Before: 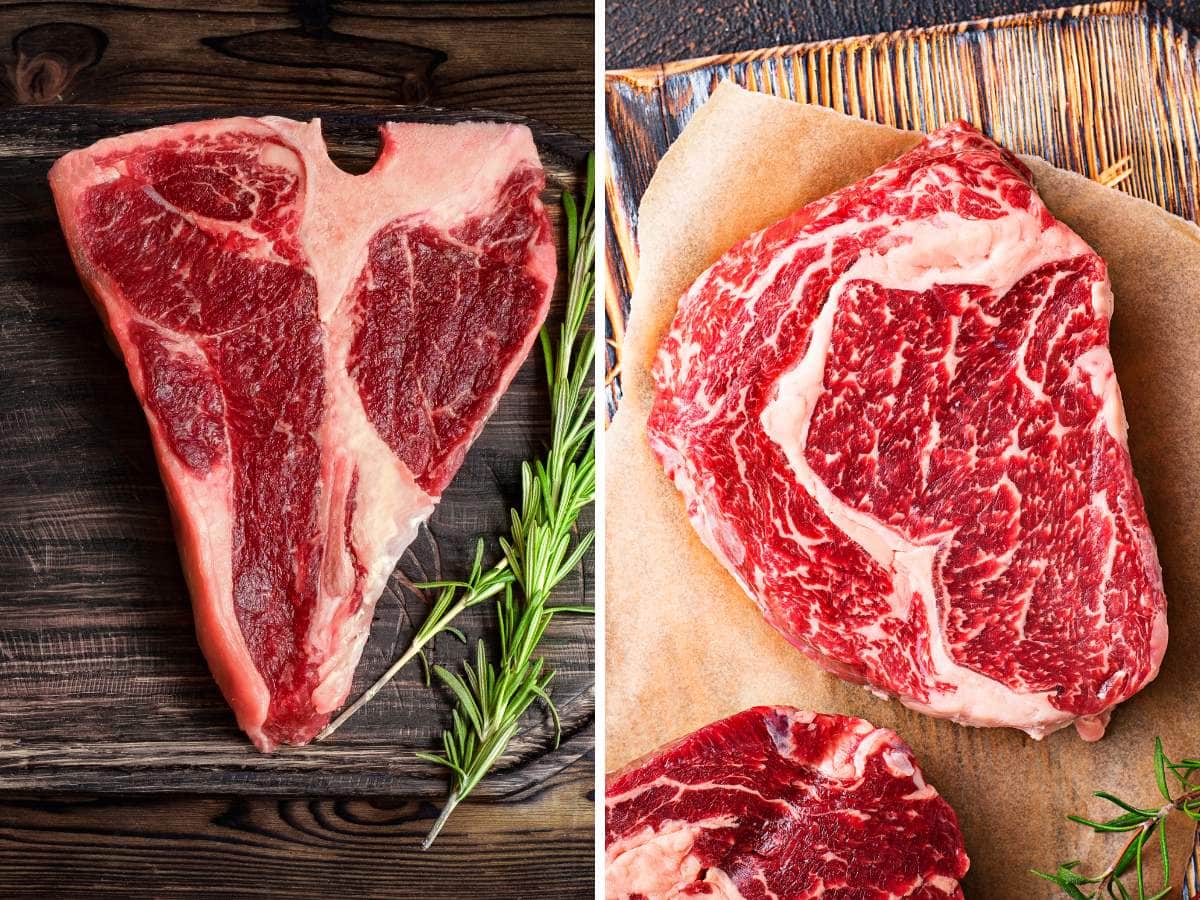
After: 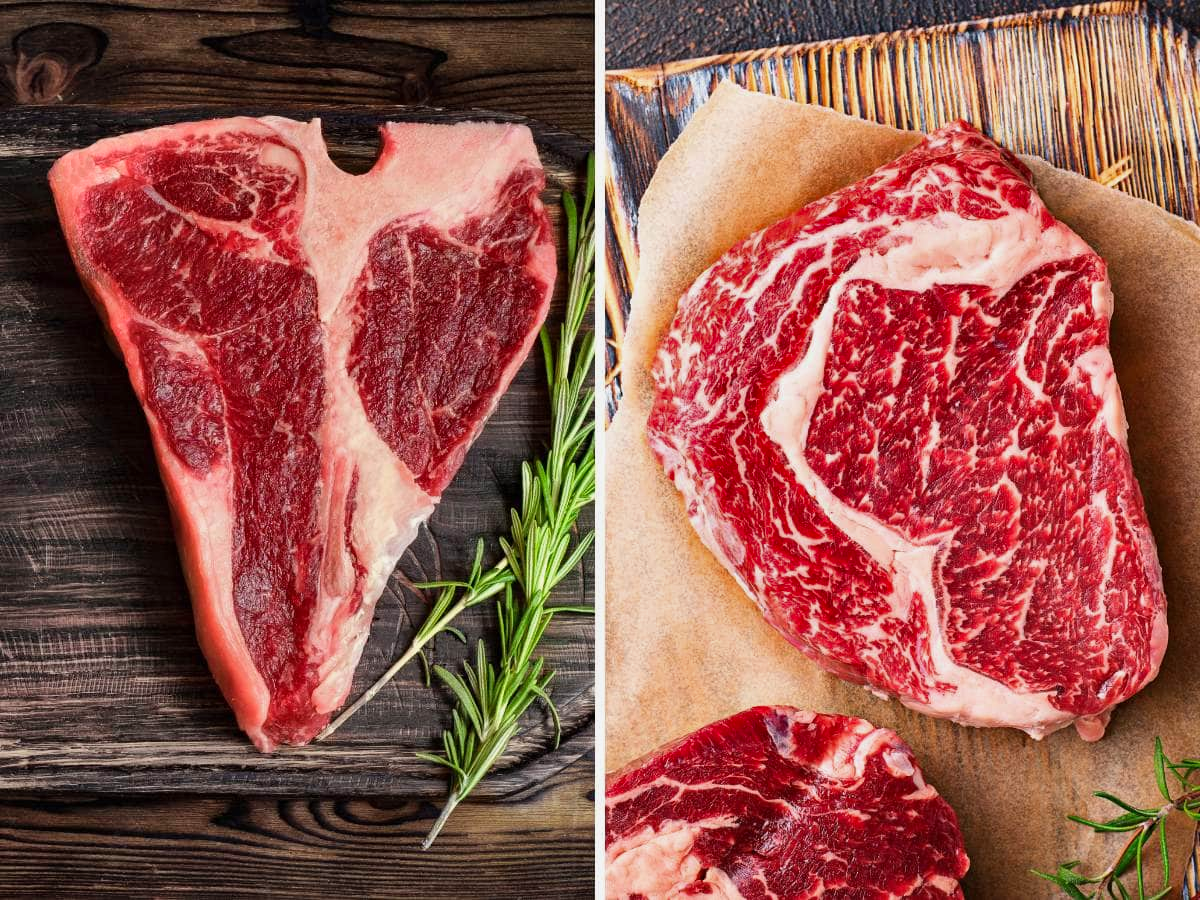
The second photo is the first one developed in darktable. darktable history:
shadows and highlights: white point adjustment -3.64, highlights -63.34, highlights color adjustment 42%, soften with gaussian
rotate and perspective: automatic cropping off
